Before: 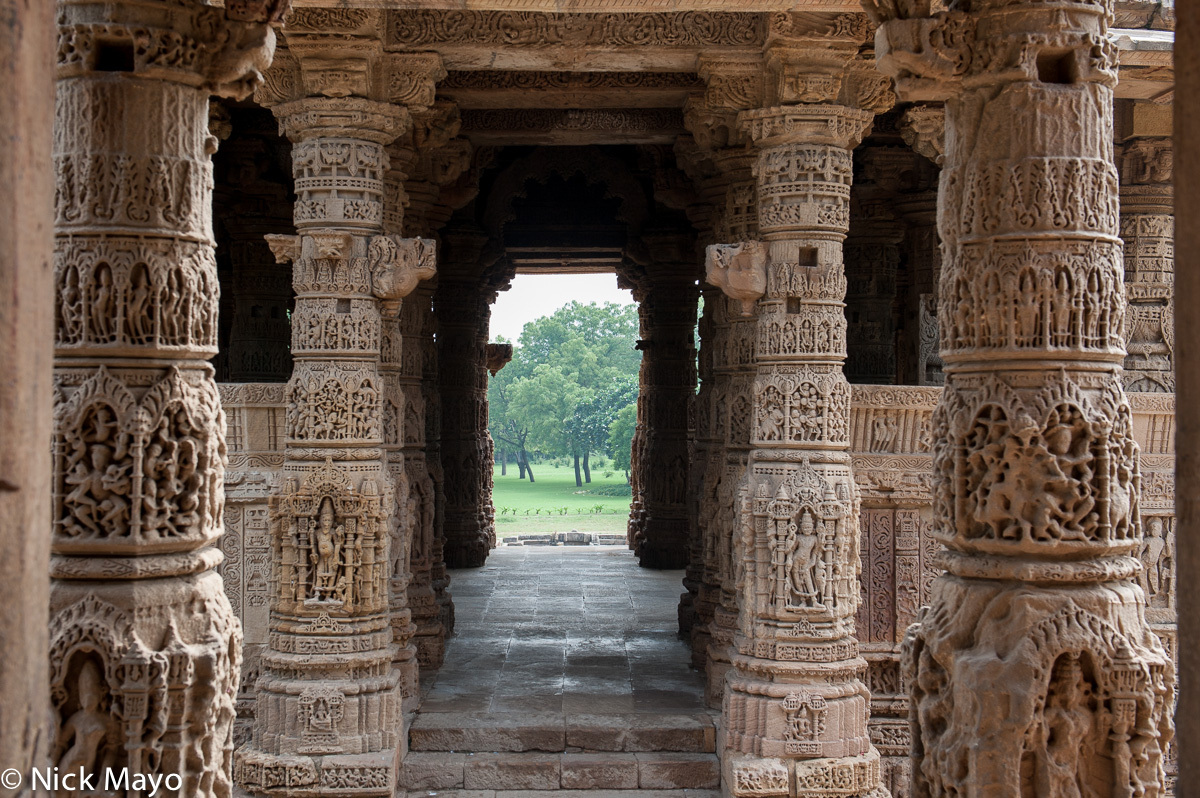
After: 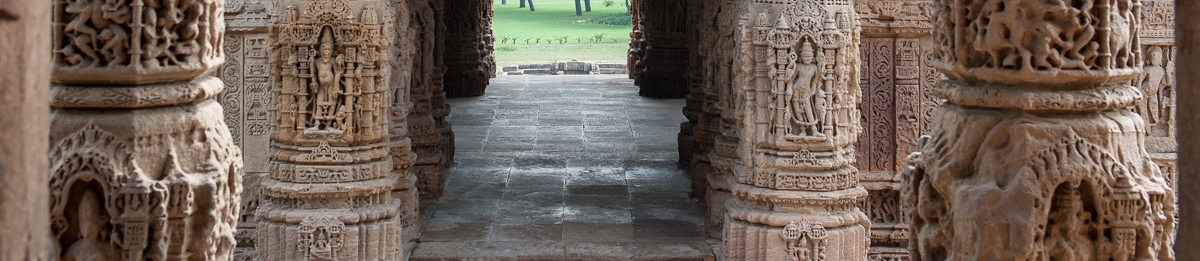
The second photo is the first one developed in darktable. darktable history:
crop and rotate: top 59.04%, bottom 8.198%
